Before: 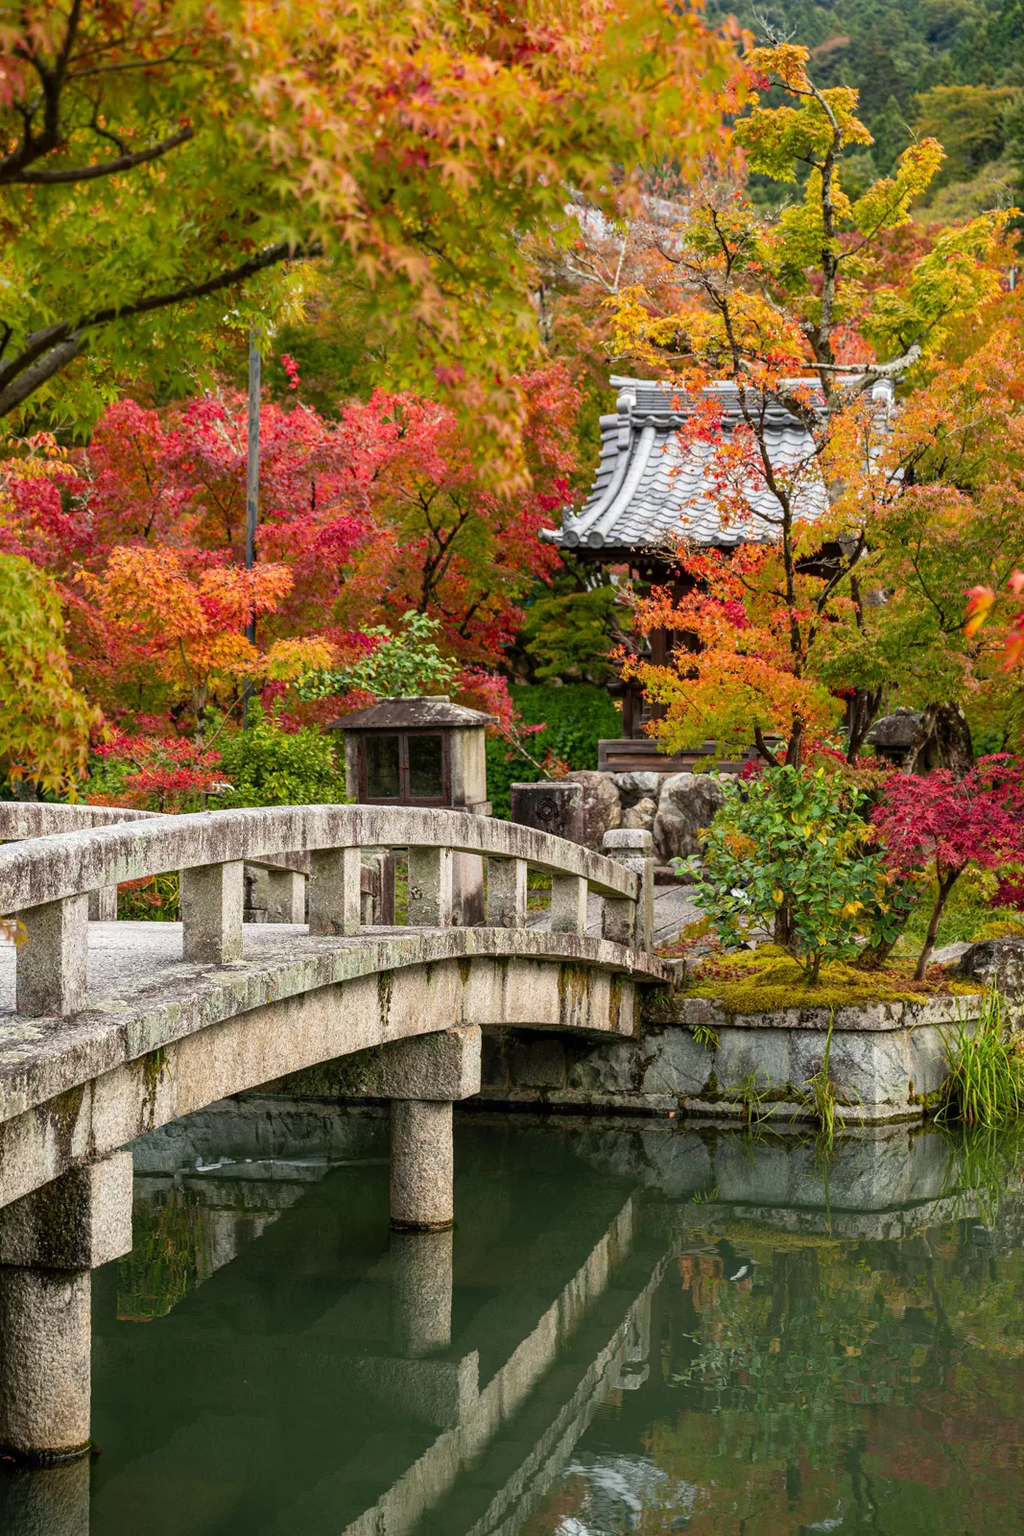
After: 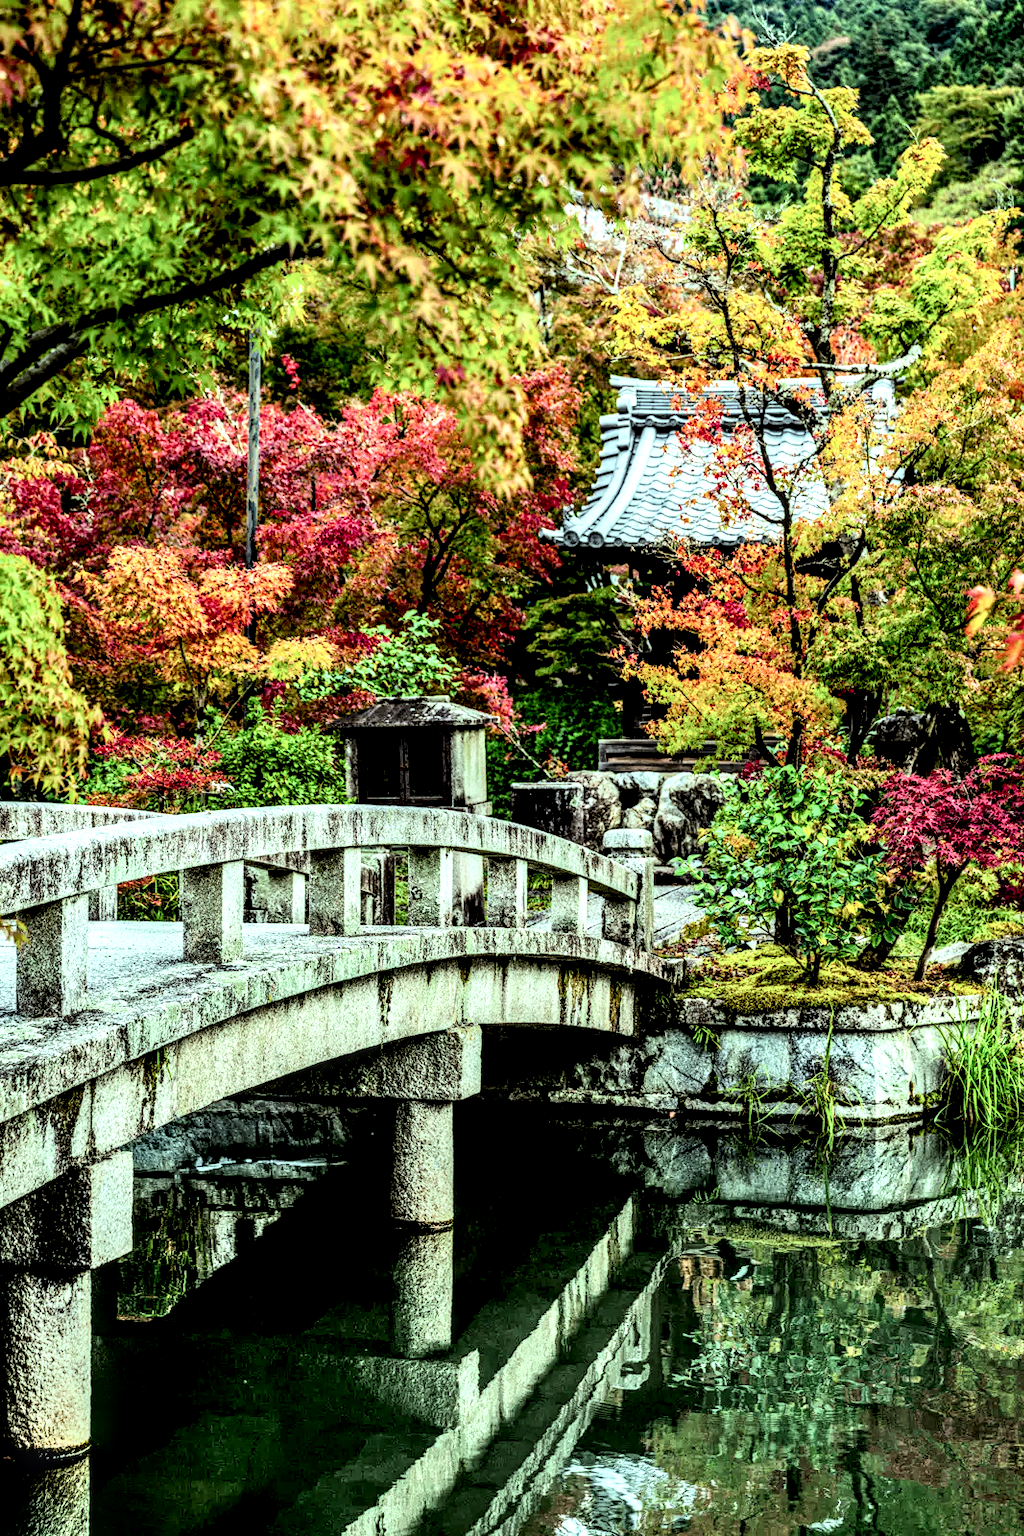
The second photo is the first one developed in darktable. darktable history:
tone curve: curves: ch0 [(0, 0.013) (0.054, 0.018) (0.205, 0.191) (0.289, 0.292) (0.39, 0.424) (0.493, 0.551) (0.666, 0.743) (0.795, 0.841) (1, 0.998)]; ch1 [(0, 0) (0.385, 0.343) (0.439, 0.415) (0.494, 0.495) (0.501, 0.501) (0.51, 0.509) (0.548, 0.554) (0.586, 0.614) (0.66, 0.706) (0.783, 0.804) (1, 1)]; ch2 [(0, 0) (0.304, 0.31) (0.403, 0.399) (0.441, 0.428) (0.47, 0.469) (0.498, 0.496) (0.524, 0.538) (0.566, 0.579) (0.633, 0.665) (0.7, 0.711) (1, 1)], color space Lab, independent channels, preserve colors none
shadows and highlights: shadows 60, soften with gaussian
color balance: mode lift, gamma, gain (sRGB), lift [0.997, 0.979, 1.021, 1.011], gamma [1, 1.084, 0.916, 0.998], gain [1, 0.87, 1.13, 1.101], contrast 4.55%, contrast fulcrum 38.24%, output saturation 104.09%
filmic rgb: black relative exposure -5 EV, white relative exposure 3.5 EV, hardness 3.19, contrast 1.4, highlights saturation mix -30%
local contrast: detail 203%
